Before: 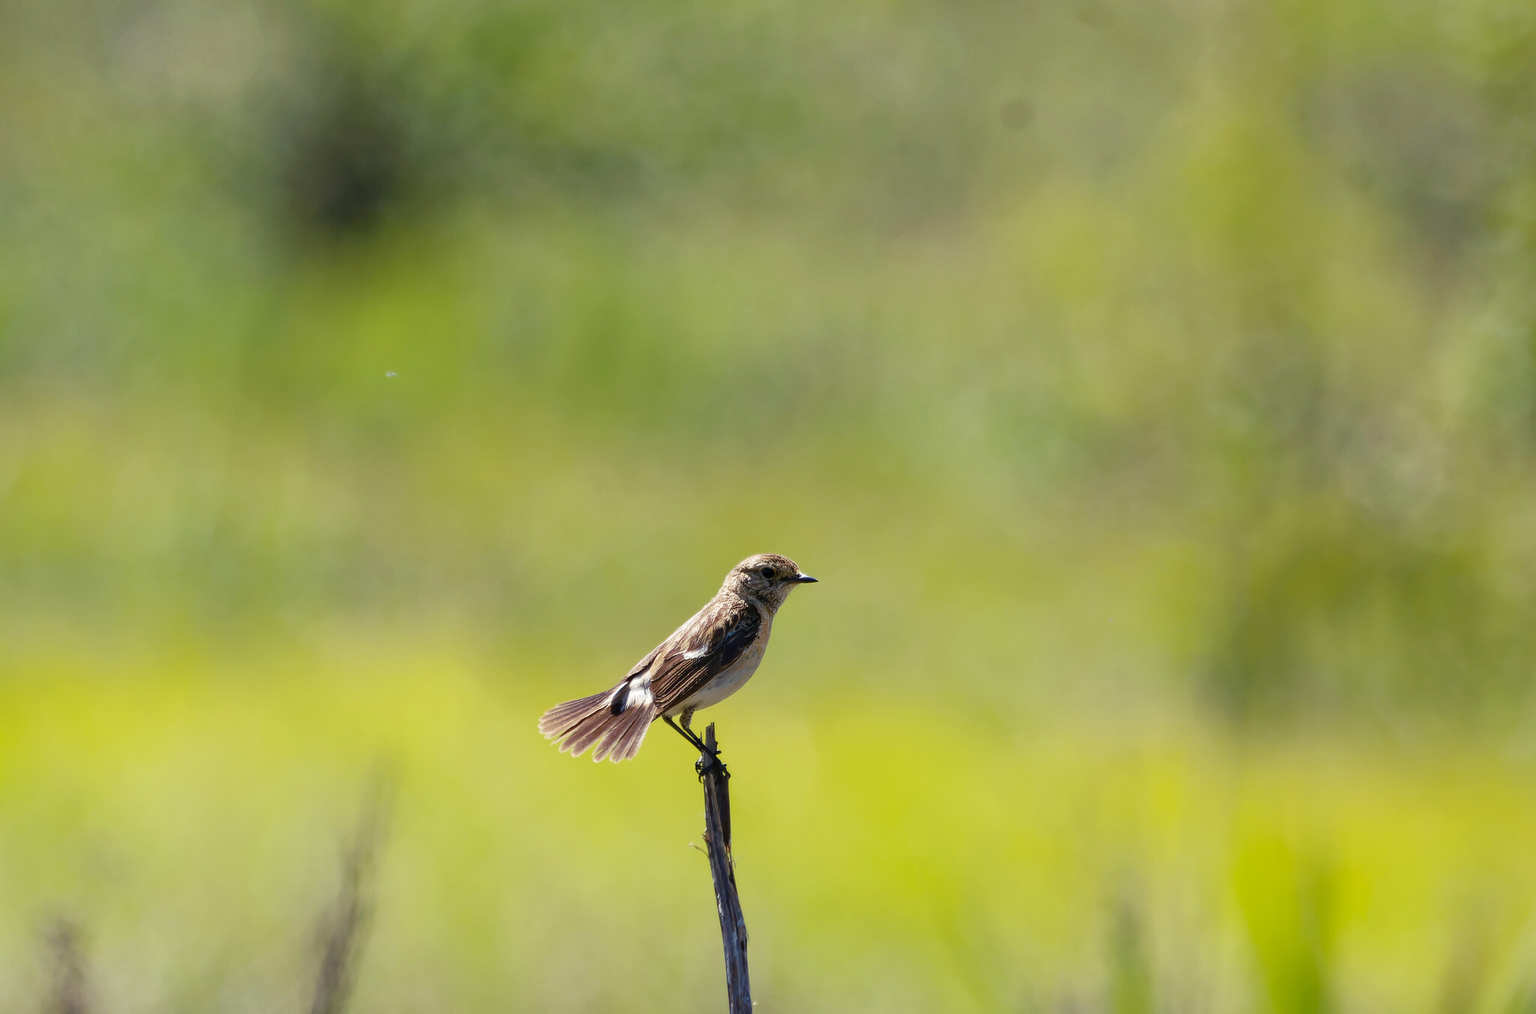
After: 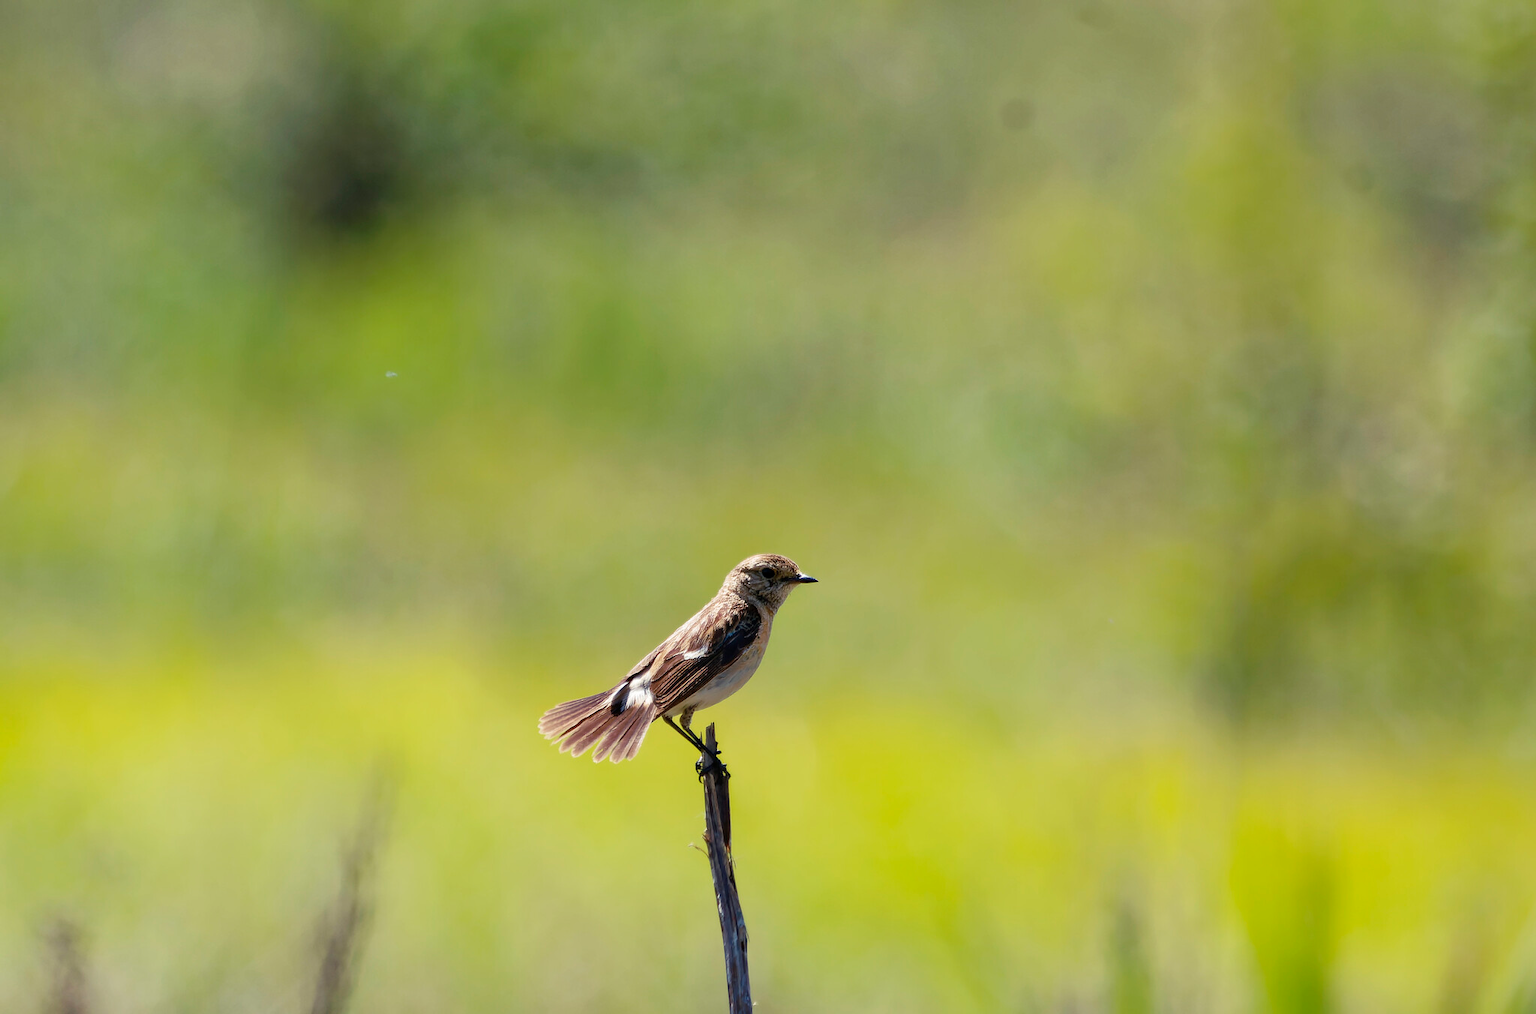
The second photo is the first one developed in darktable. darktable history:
color correction: highlights b* 0.053, saturation 1.13
contrast brightness saturation: saturation -0.177
